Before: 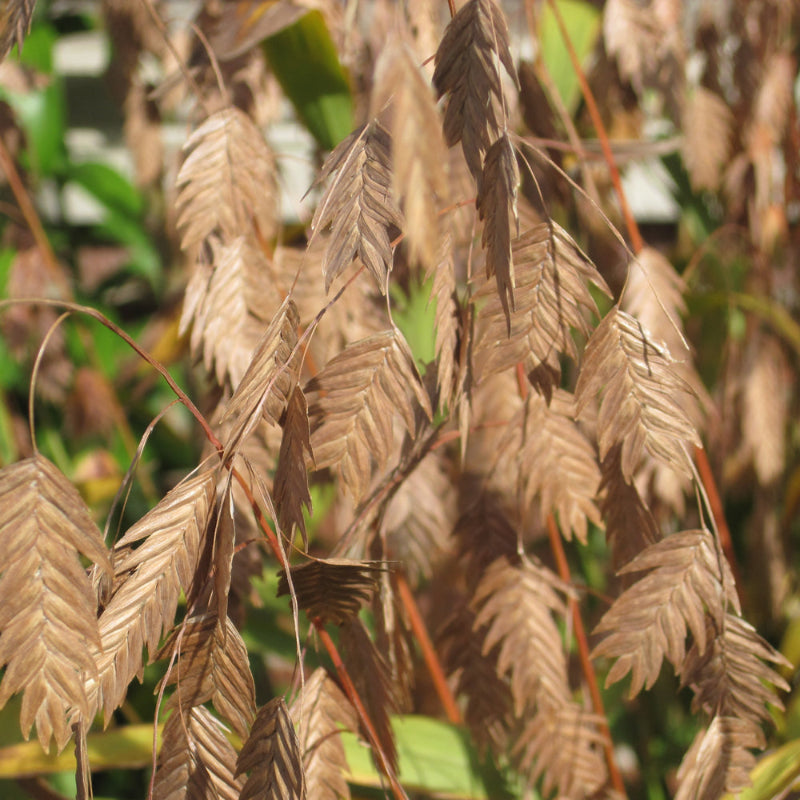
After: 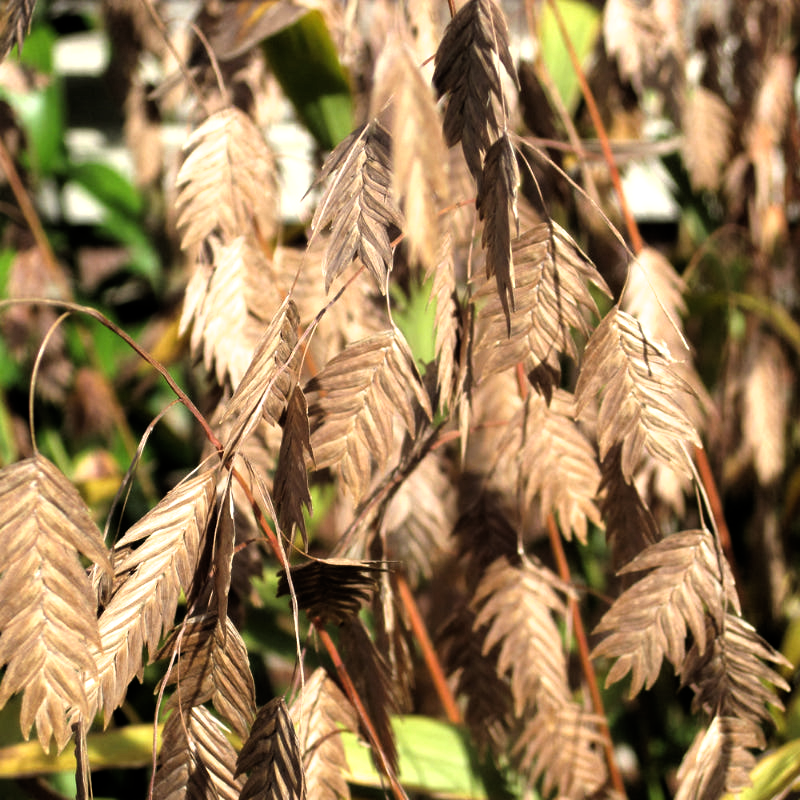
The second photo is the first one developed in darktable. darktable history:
shadows and highlights: radius 334.56, shadows 65.08, highlights 5.07, compress 88.11%, highlights color adjustment 0.602%, soften with gaussian
filmic rgb: black relative exposure -8.18 EV, white relative exposure 2.23 EV, hardness 7.17, latitude 85.86%, contrast 1.711, highlights saturation mix -4.48%, shadows ↔ highlights balance -2.9%, add noise in highlights 0.002, color science v3 (2019), use custom middle-gray values true, contrast in highlights soft
